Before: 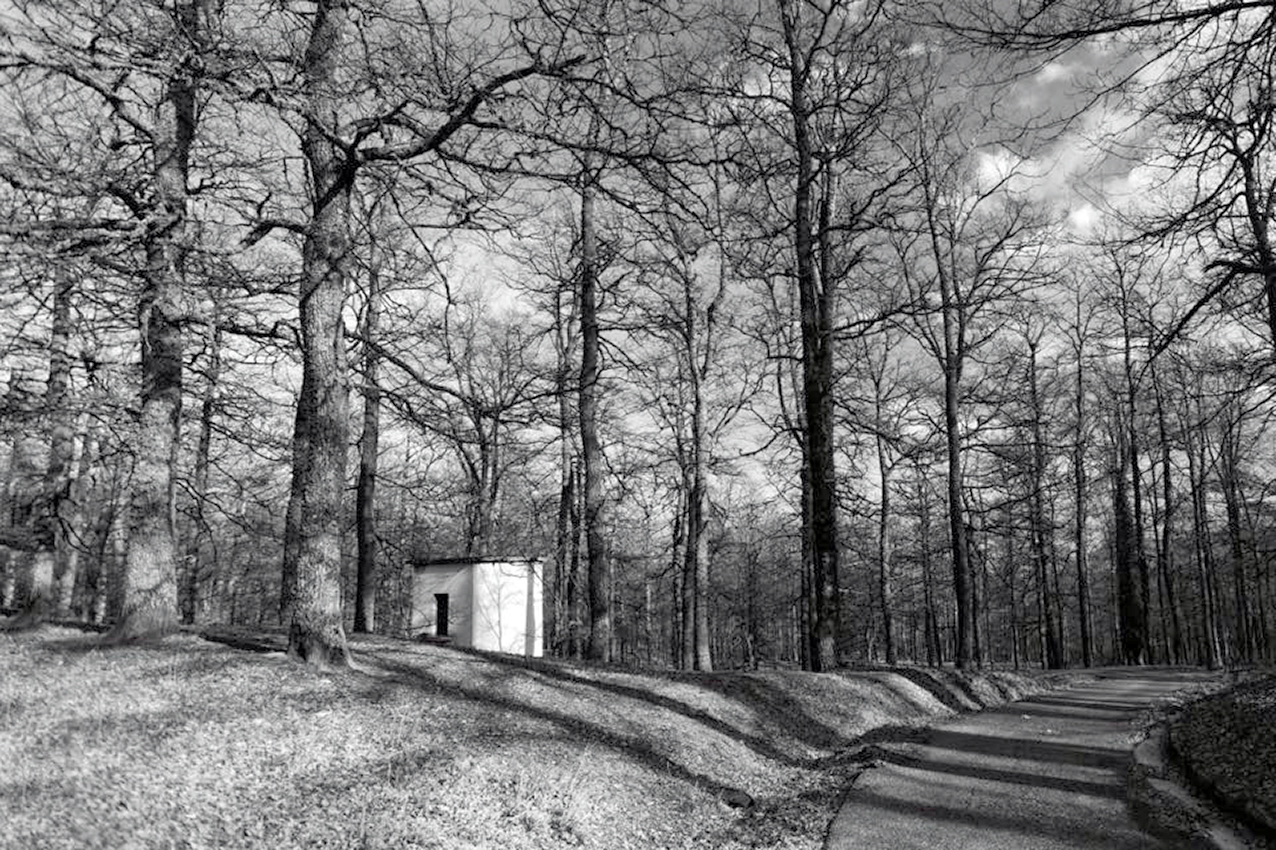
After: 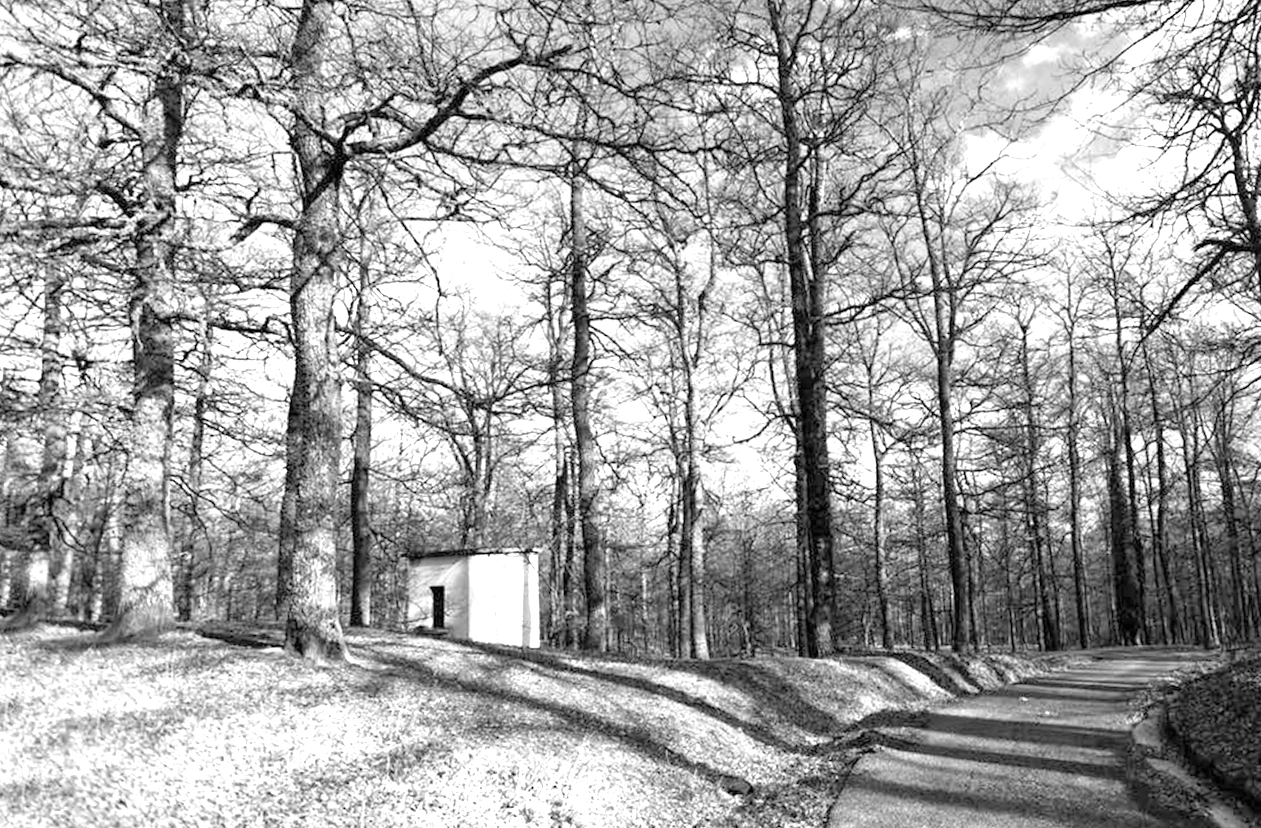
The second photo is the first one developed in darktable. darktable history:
rotate and perspective: rotation -1°, crop left 0.011, crop right 0.989, crop top 0.025, crop bottom 0.975
monochrome: a 73.58, b 64.21
color correction: highlights a* -5.94, highlights b* 11.19
color contrast: green-magenta contrast 0.8, blue-yellow contrast 1.1, unbound 0
exposure: black level correction 0, exposure 1.2 EV, compensate exposure bias true, compensate highlight preservation false
